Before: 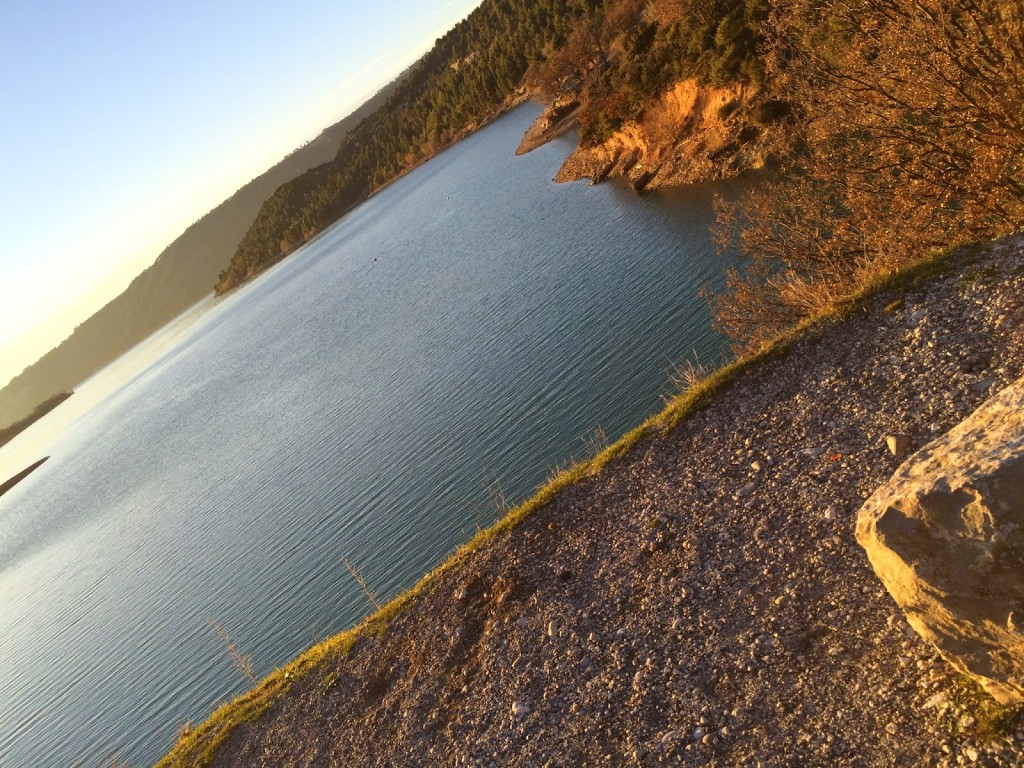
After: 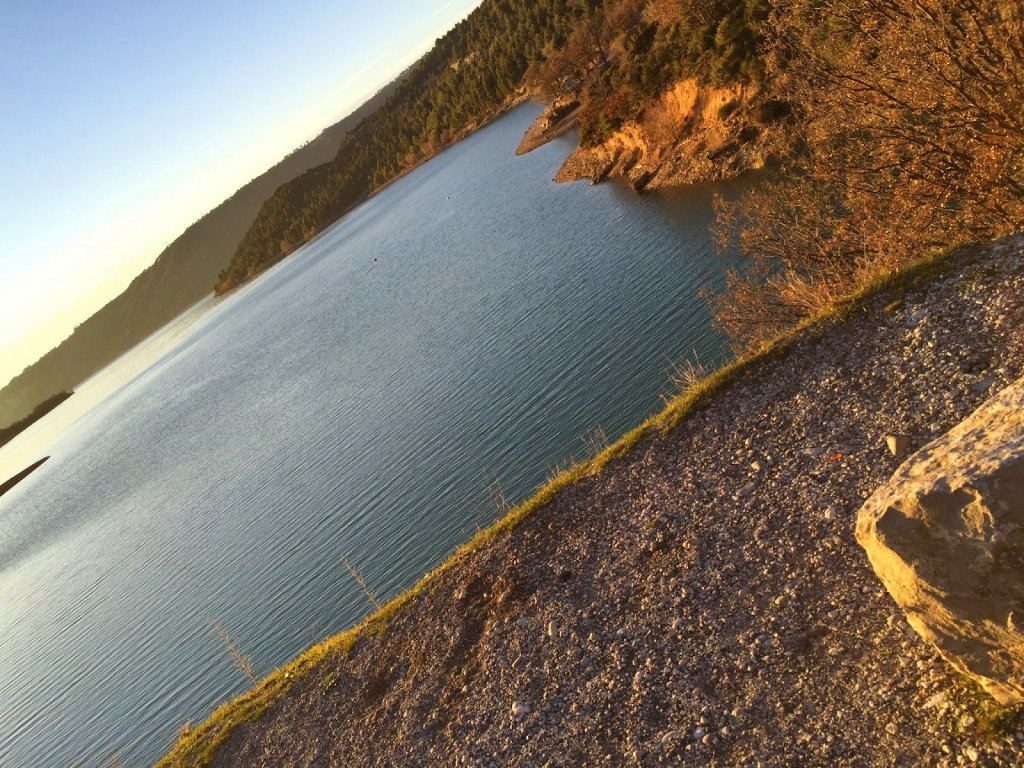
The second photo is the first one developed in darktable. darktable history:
shadows and highlights: shadows 24.79, highlights -47.86, soften with gaussian
